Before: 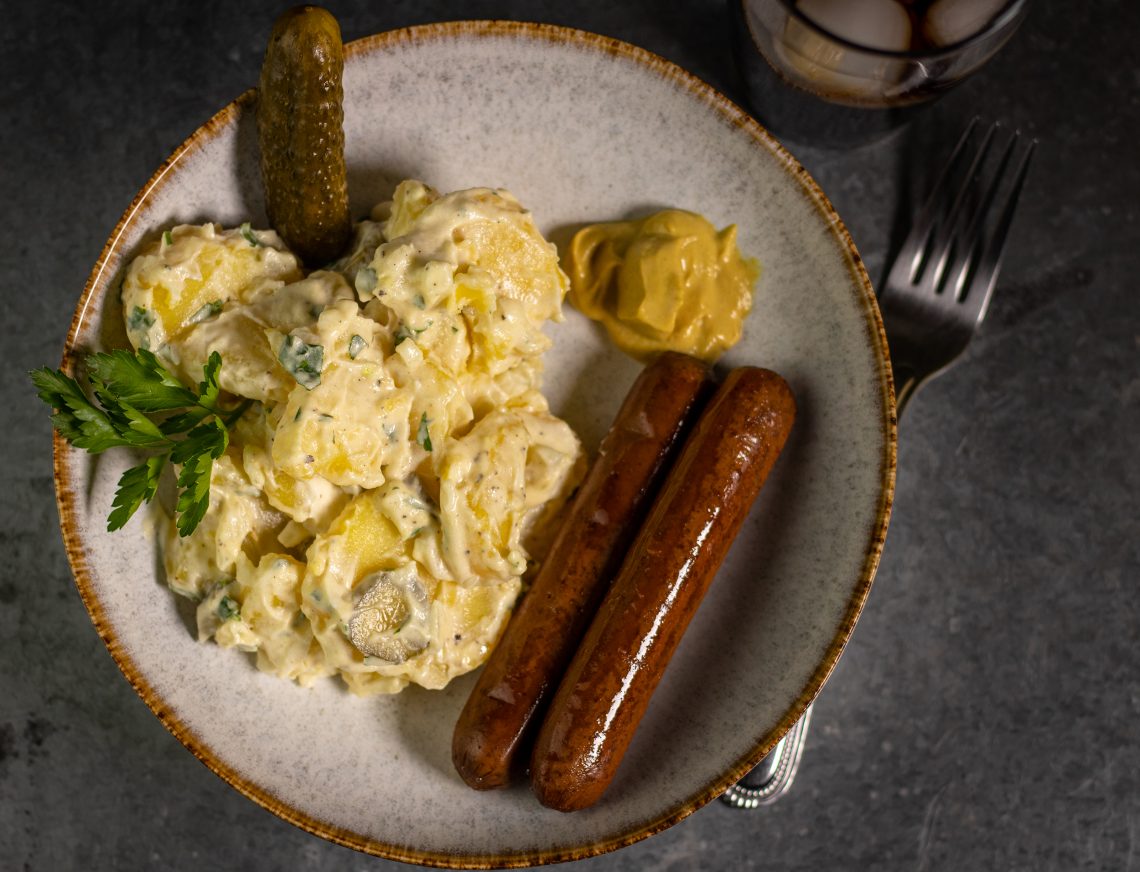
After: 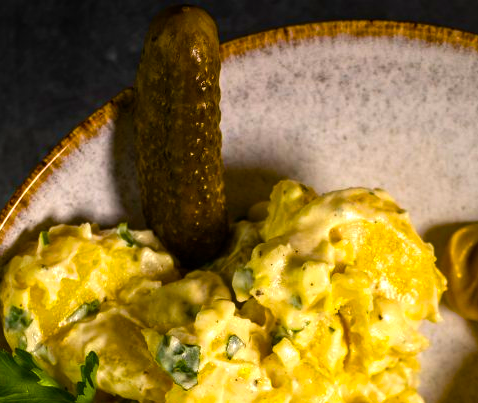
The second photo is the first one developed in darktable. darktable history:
crop and rotate: left 10.817%, top 0.062%, right 47.194%, bottom 53.626%
color balance rgb: linear chroma grading › global chroma 9%, perceptual saturation grading › global saturation 36%, perceptual saturation grading › shadows 35%, perceptual brilliance grading › global brilliance 15%, perceptual brilliance grading › shadows -35%, global vibrance 15%
